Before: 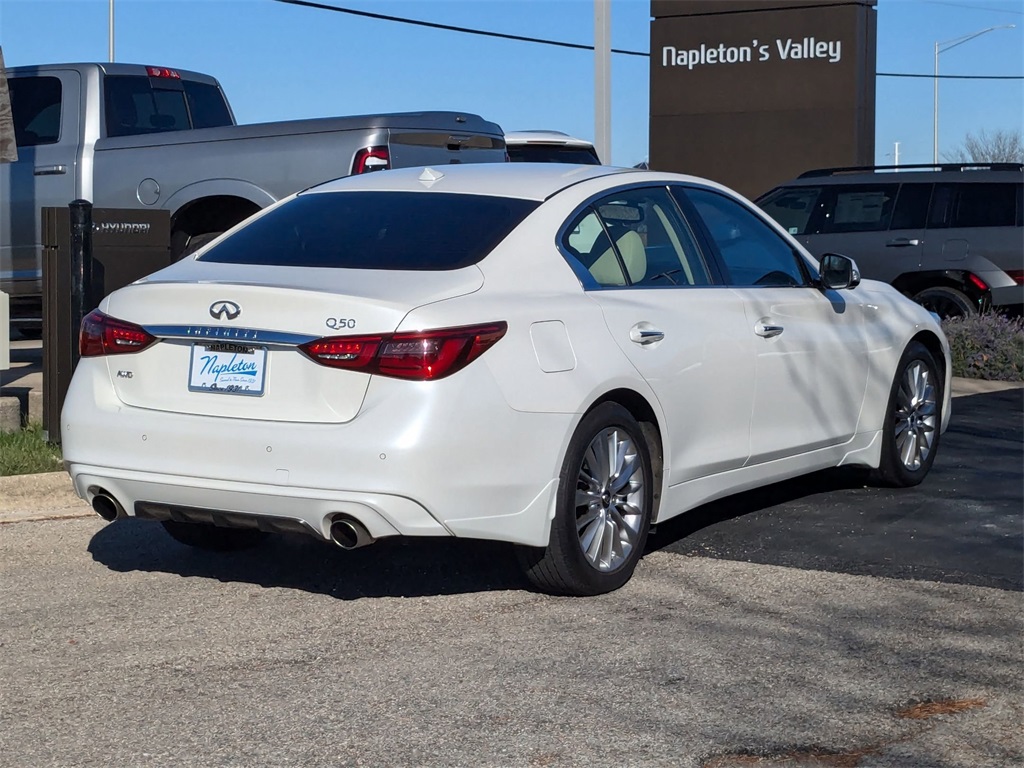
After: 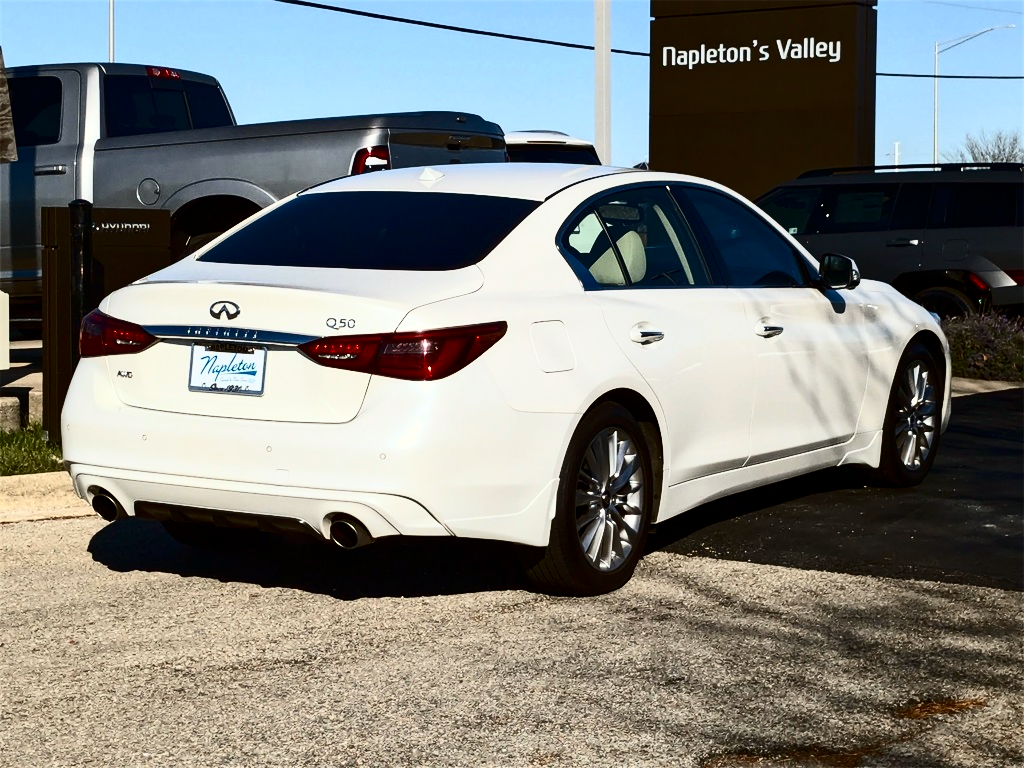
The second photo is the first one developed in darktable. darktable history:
color balance rgb: shadows lift › chroma 2.048%, shadows lift › hue 222.52°, power › chroma 2.512%, power › hue 68.74°, perceptual saturation grading › global saturation 19.215%
contrast brightness saturation: contrast 0.505, saturation -0.083
